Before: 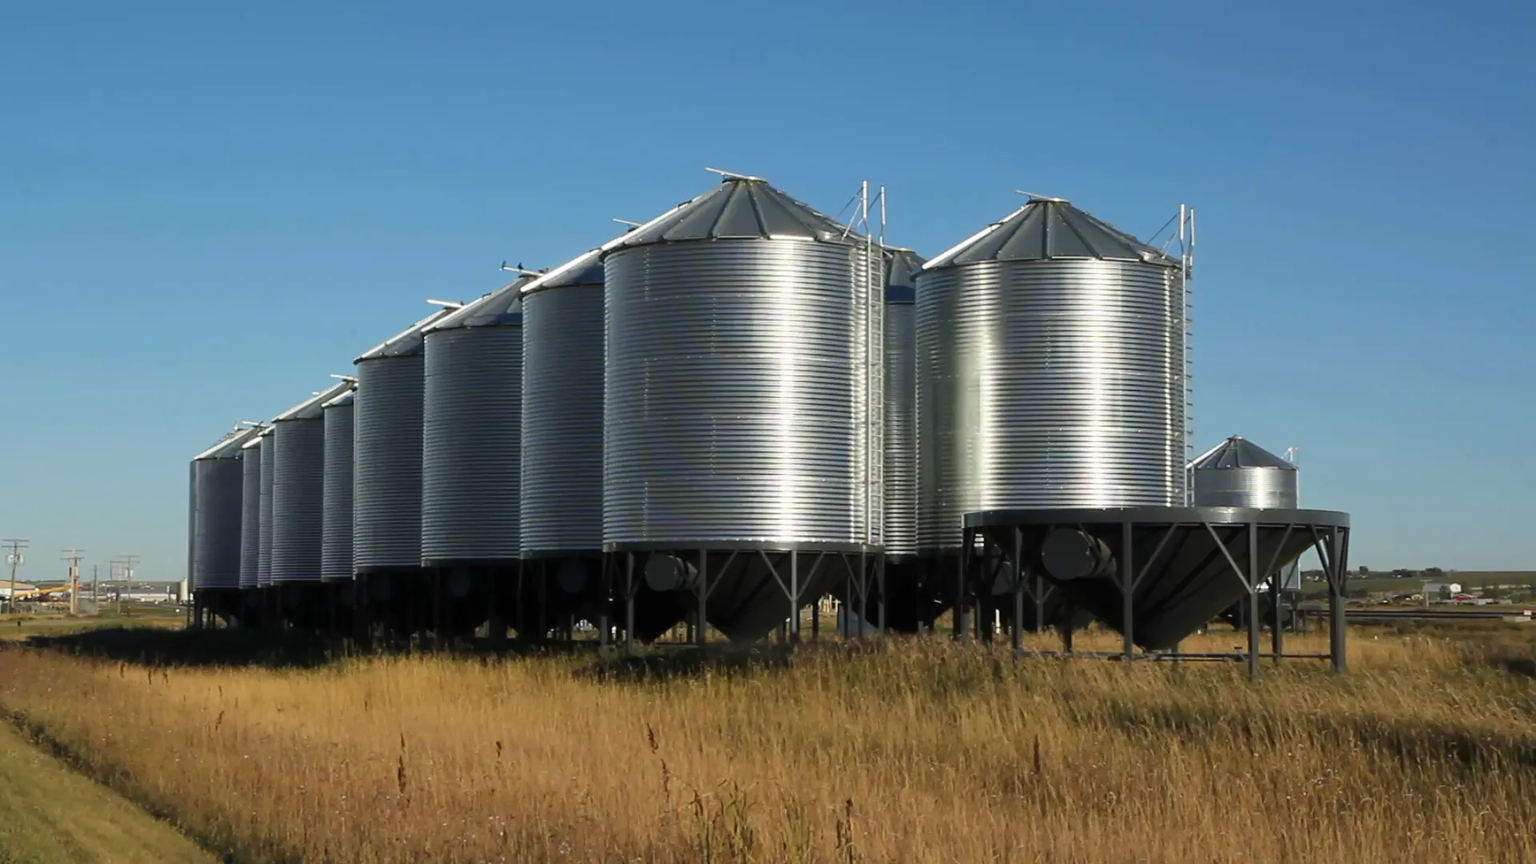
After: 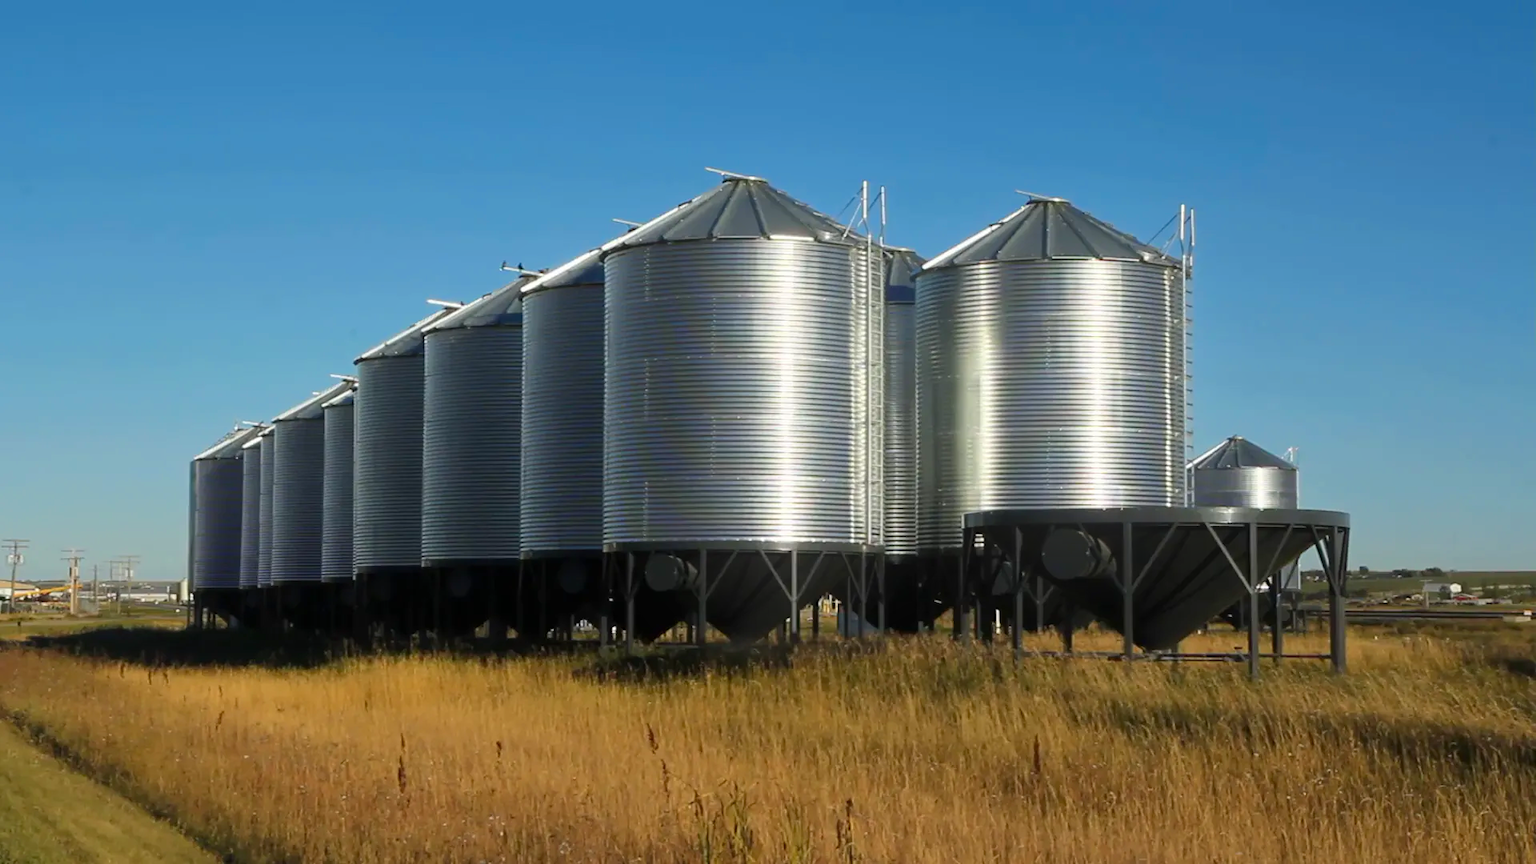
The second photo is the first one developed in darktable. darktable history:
color zones: curves: ch0 [(0, 0.613) (0.01, 0.613) (0.245, 0.448) (0.498, 0.529) (0.642, 0.665) (0.879, 0.777) (0.99, 0.613)]; ch1 [(0, 0) (0.143, 0) (0.286, 0) (0.429, 0) (0.571, 0) (0.714, 0) (0.857, 0)], mix -121.96%
bloom: size 16%, threshold 98%, strength 20%
